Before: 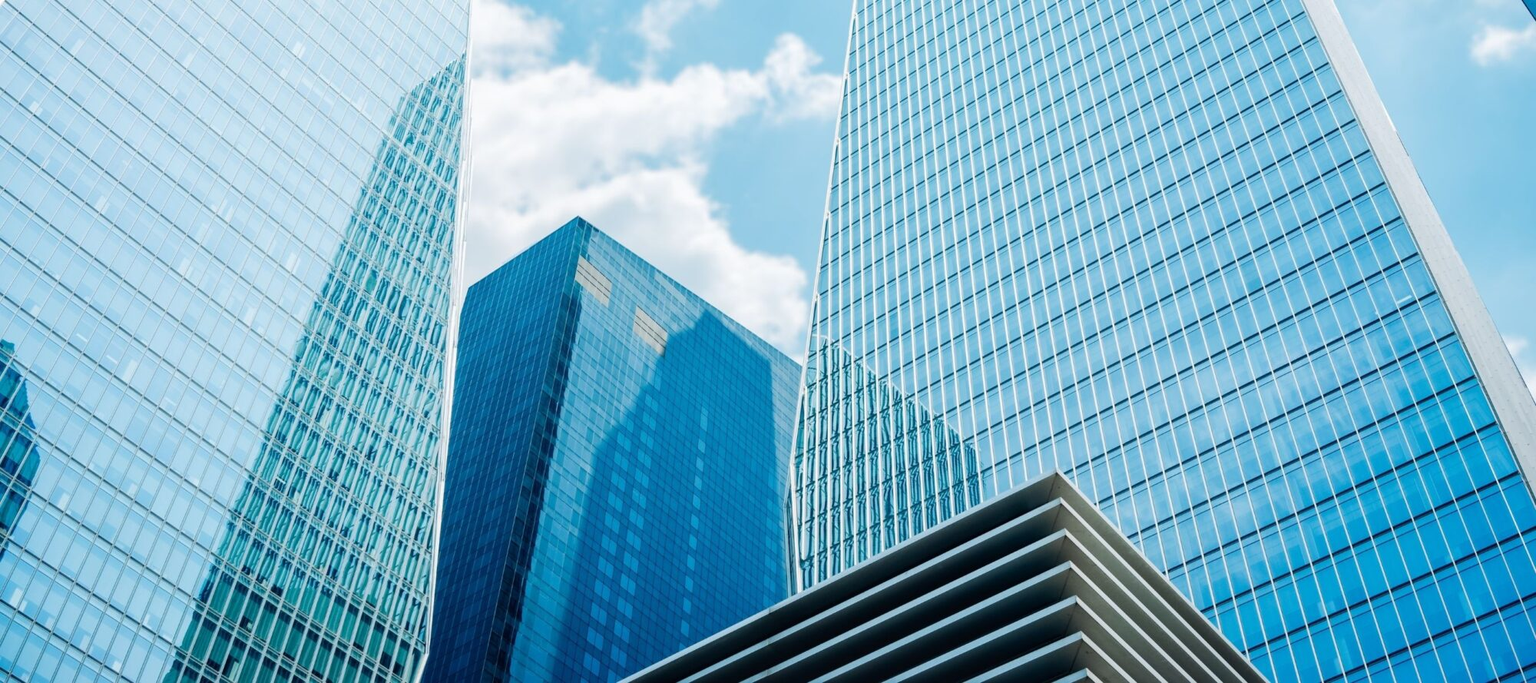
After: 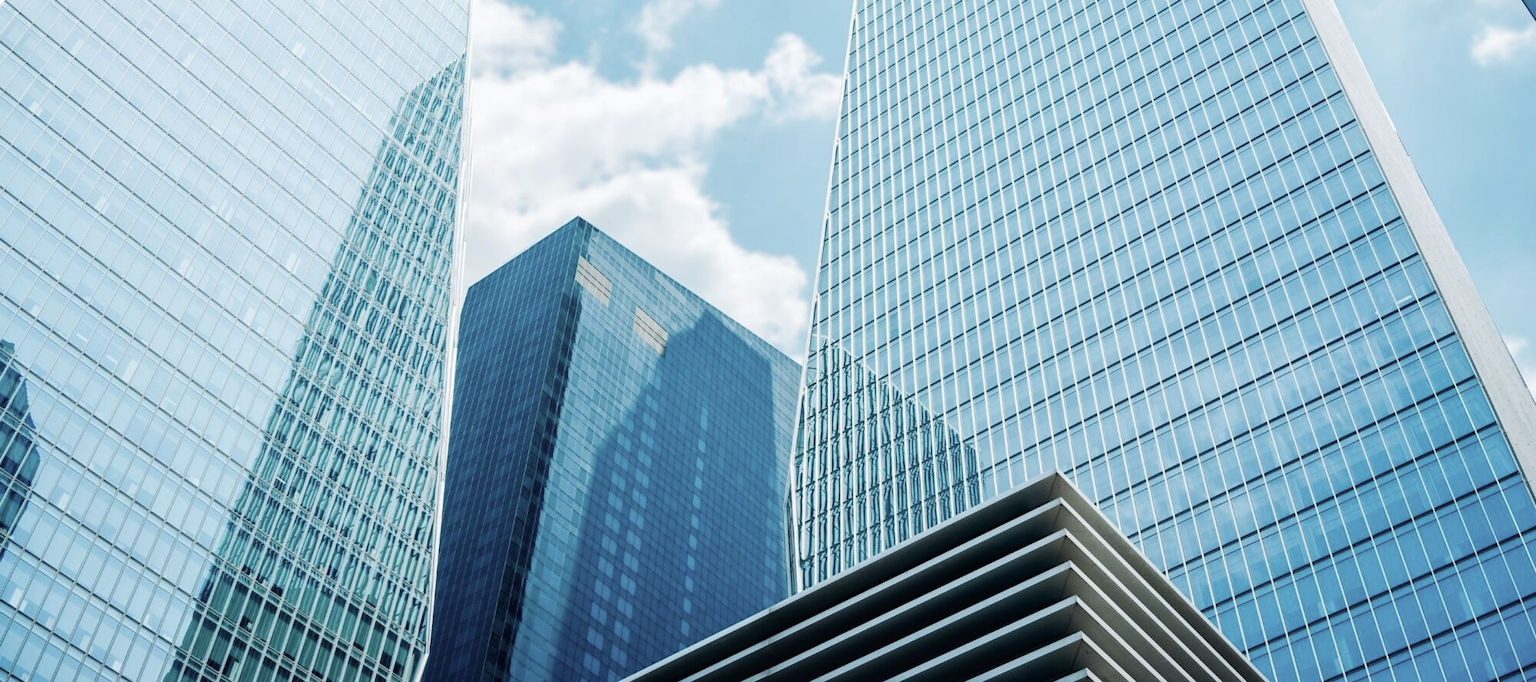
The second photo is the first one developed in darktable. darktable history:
contrast brightness saturation: contrast 0.102, saturation -0.287
